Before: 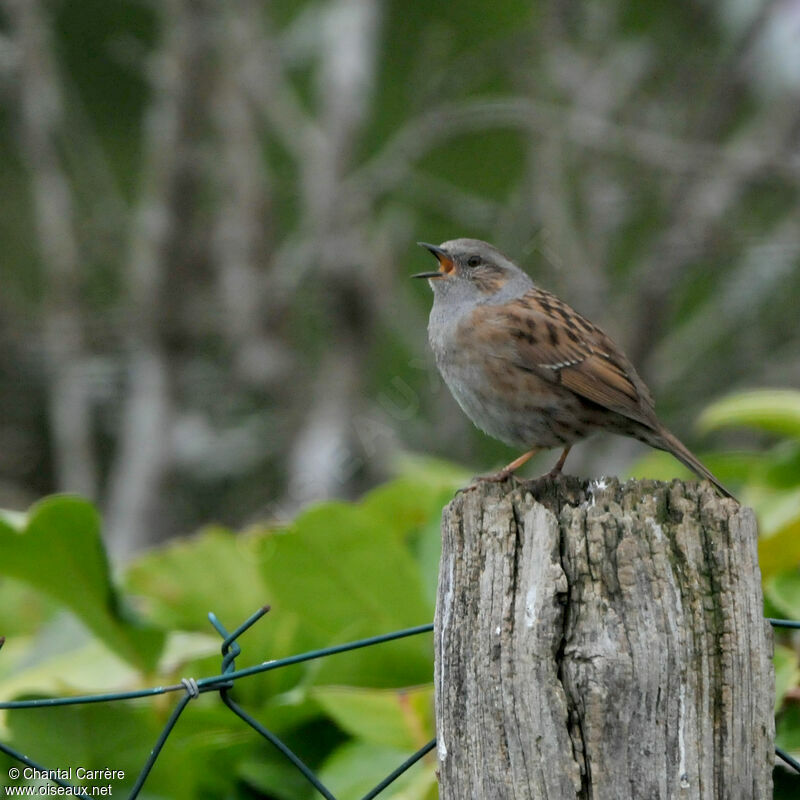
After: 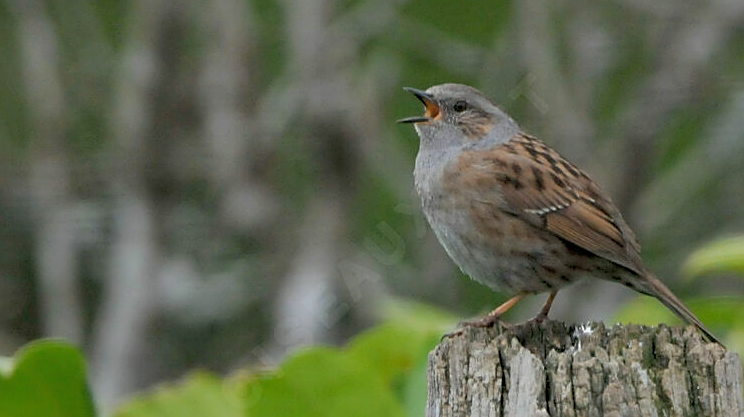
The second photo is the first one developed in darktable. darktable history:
sharpen: on, module defaults
crop: left 1.829%, top 19.435%, right 5.127%, bottom 28.362%
shadows and highlights: on, module defaults
